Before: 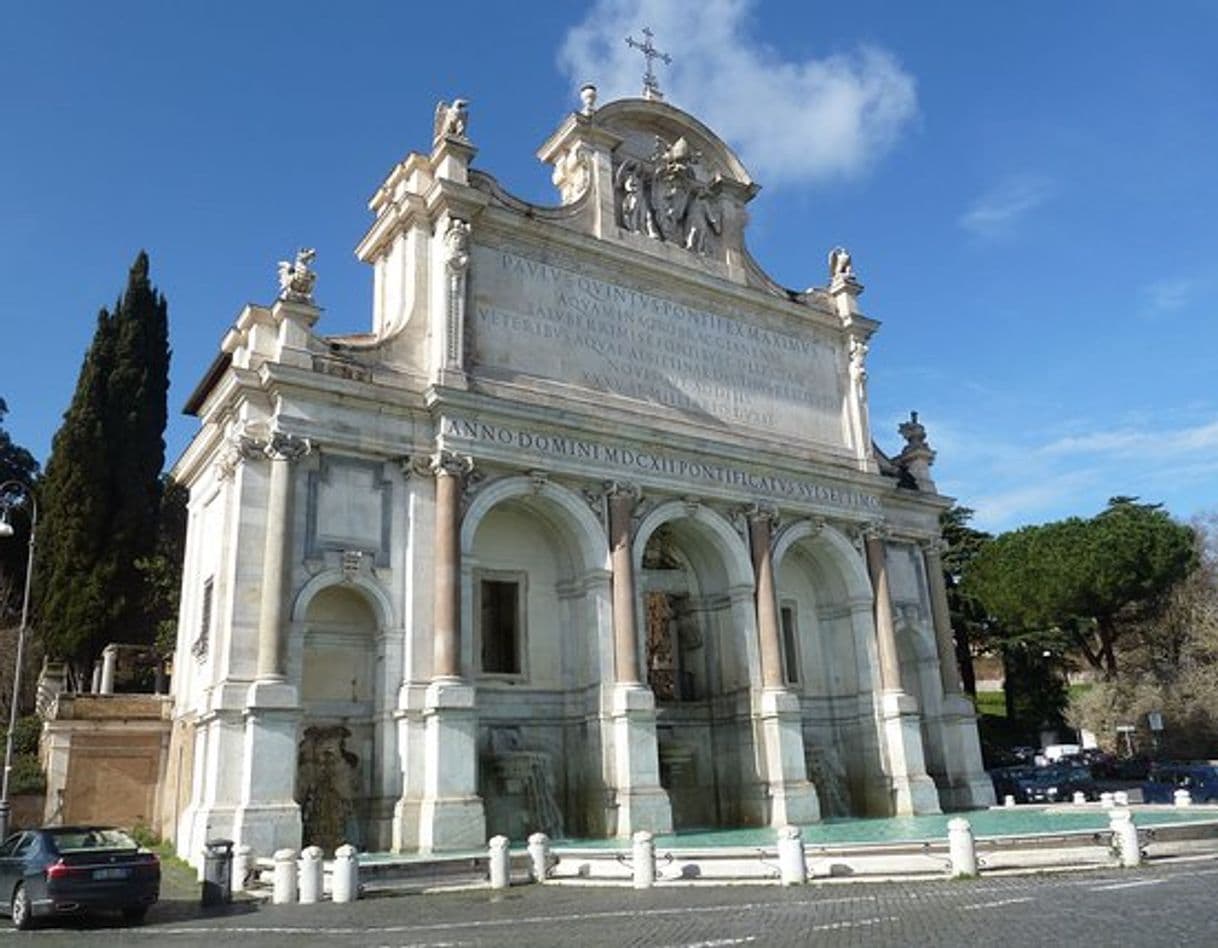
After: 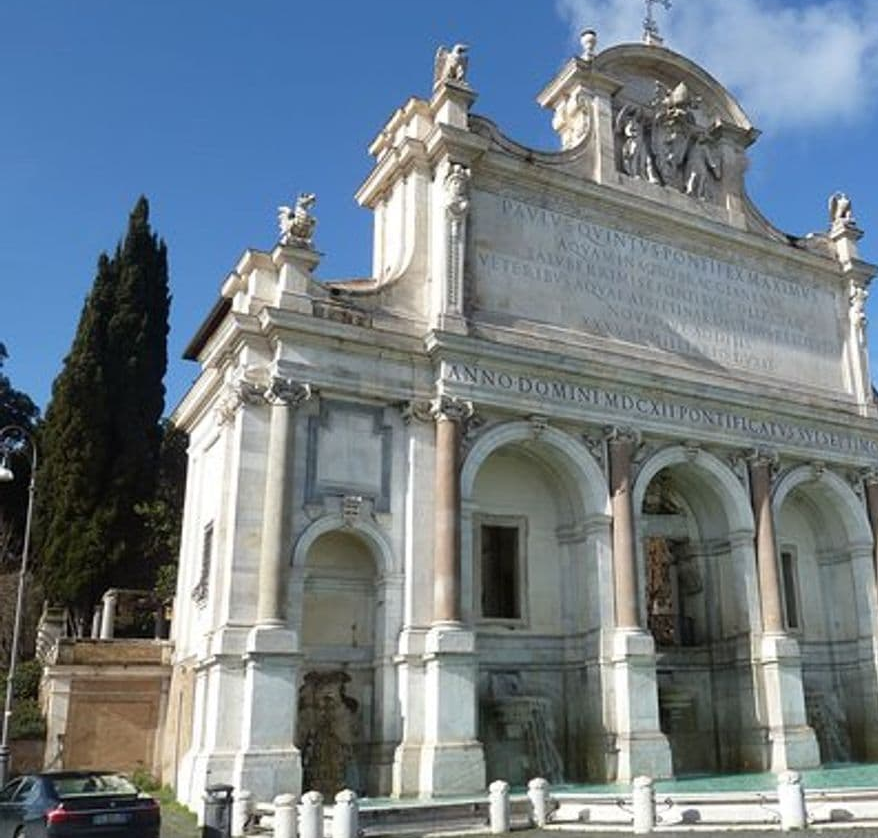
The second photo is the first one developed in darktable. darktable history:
crop: top 5.806%, right 27.896%, bottom 5.783%
